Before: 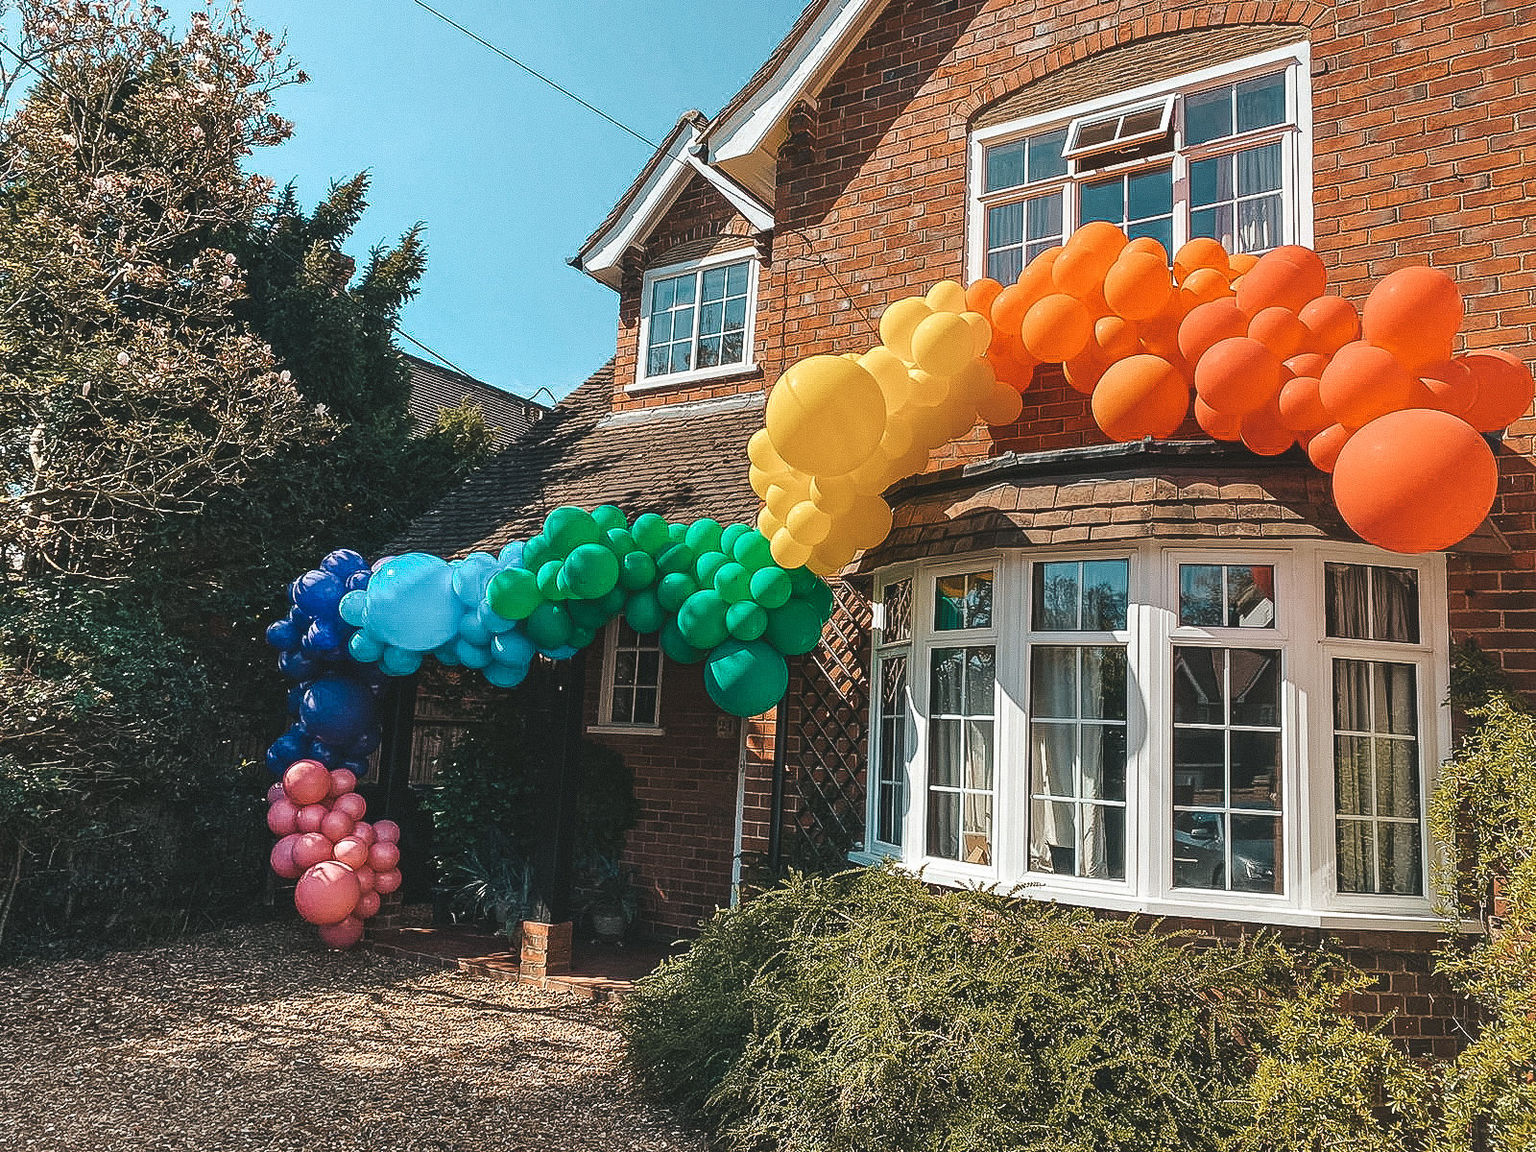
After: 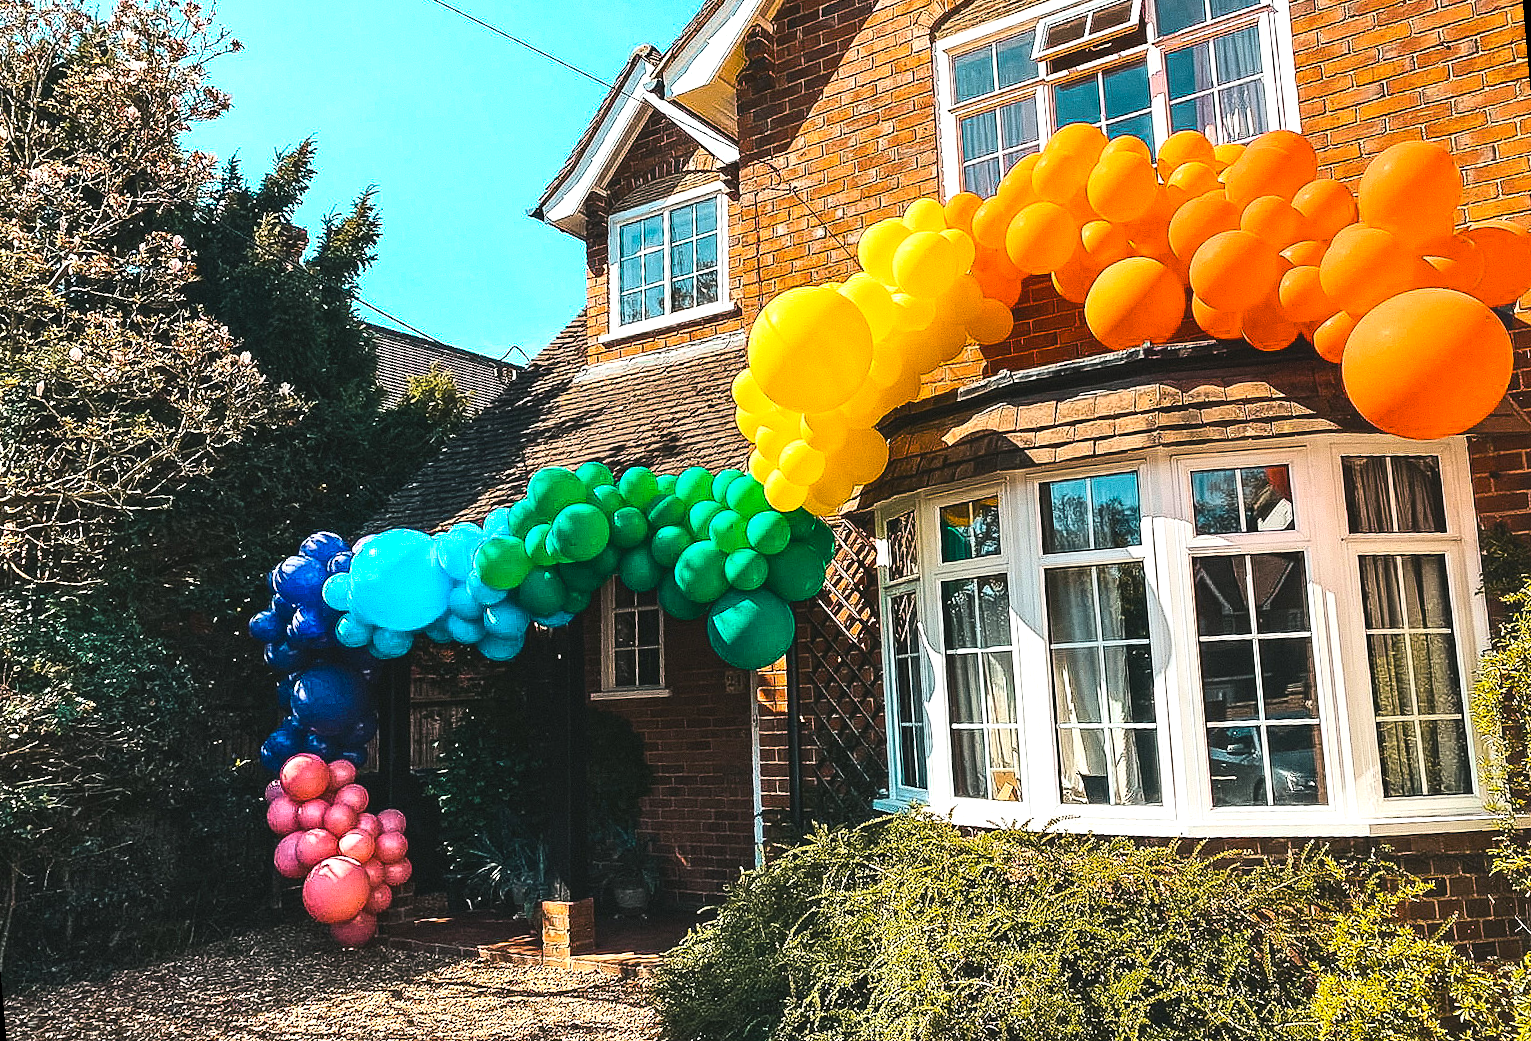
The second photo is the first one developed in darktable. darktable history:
tone equalizer: -8 EV -0.75 EV, -7 EV -0.7 EV, -6 EV -0.6 EV, -5 EV -0.4 EV, -3 EV 0.4 EV, -2 EV 0.6 EV, -1 EV 0.7 EV, +0 EV 0.75 EV, edges refinement/feathering 500, mask exposure compensation -1.57 EV, preserve details no
rotate and perspective: rotation -5°, crop left 0.05, crop right 0.952, crop top 0.11, crop bottom 0.89
base curve: curves: ch0 [(0, 0) (0.666, 0.806) (1, 1)]
color balance rgb: linear chroma grading › global chroma 15%, perceptual saturation grading › global saturation 30%
contrast brightness saturation: saturation -0.1
